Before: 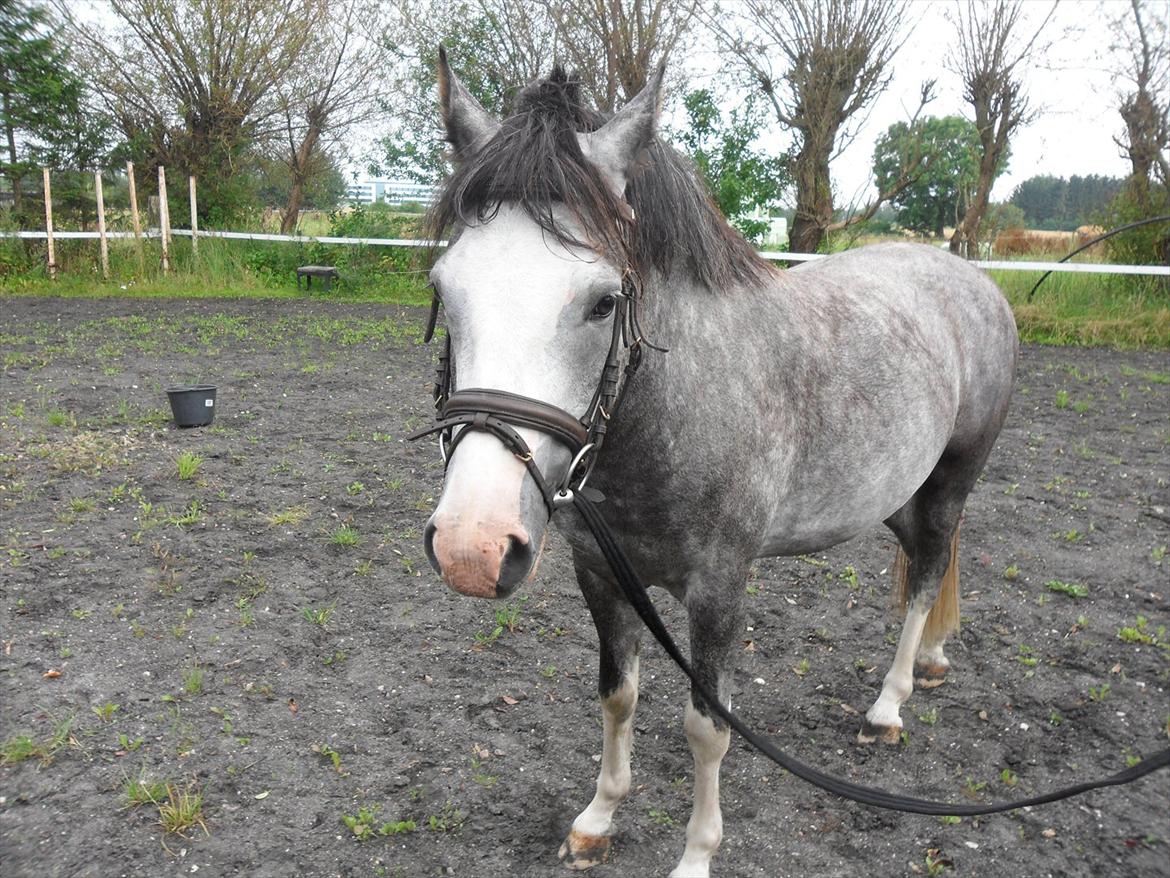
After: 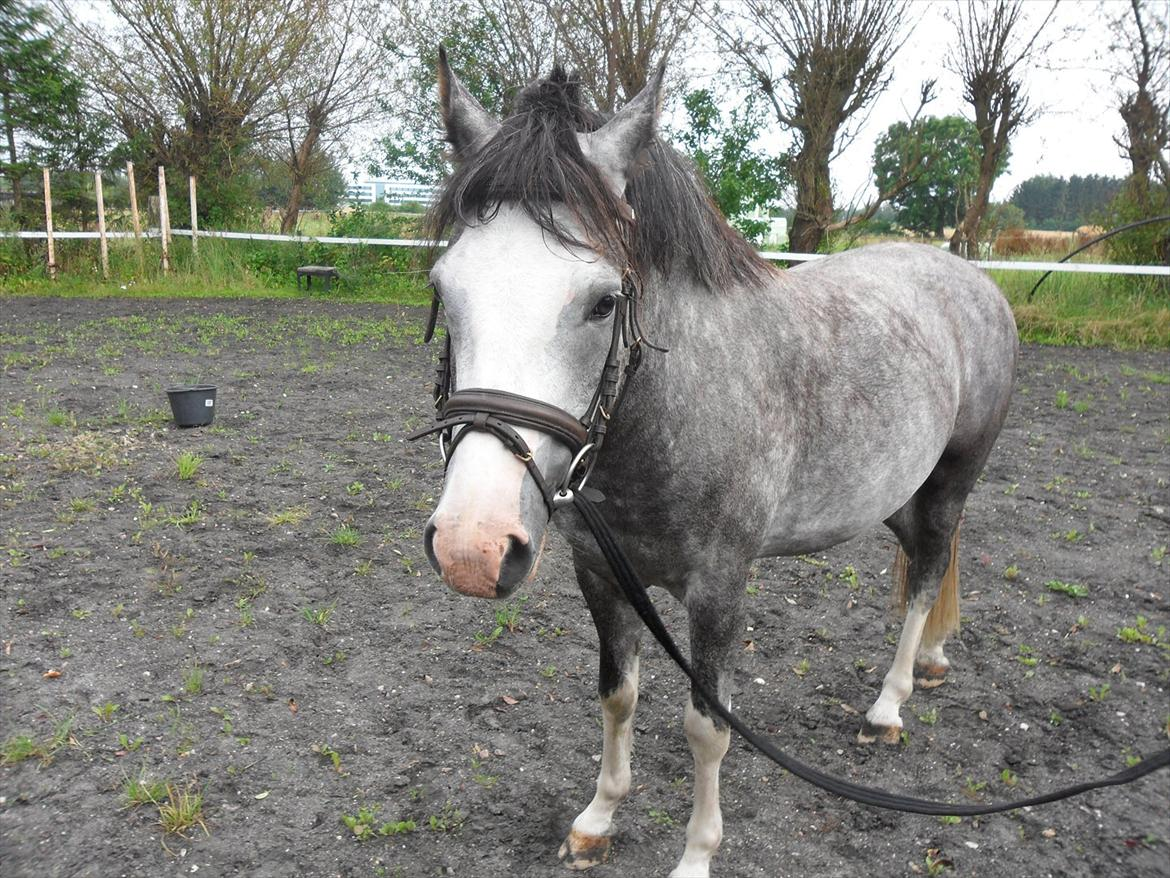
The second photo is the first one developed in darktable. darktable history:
shadows and highlights: shadows 53.22, soften with gaussian
